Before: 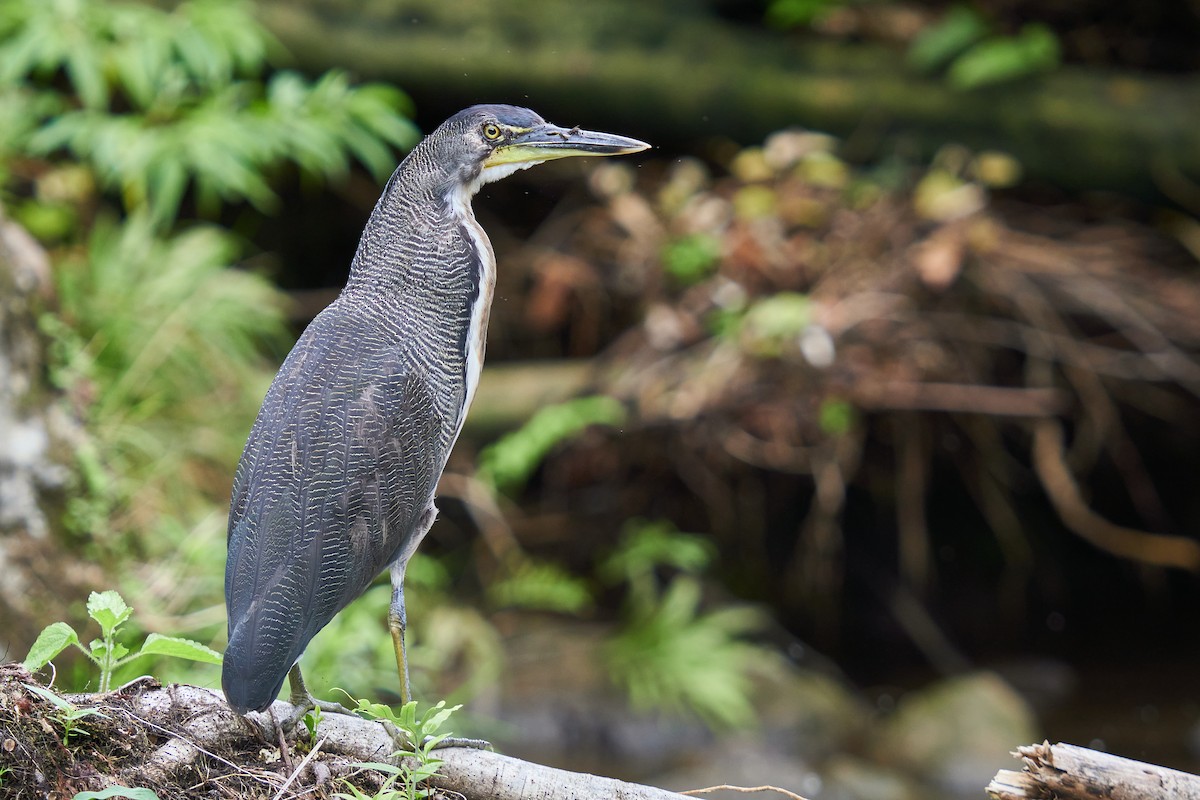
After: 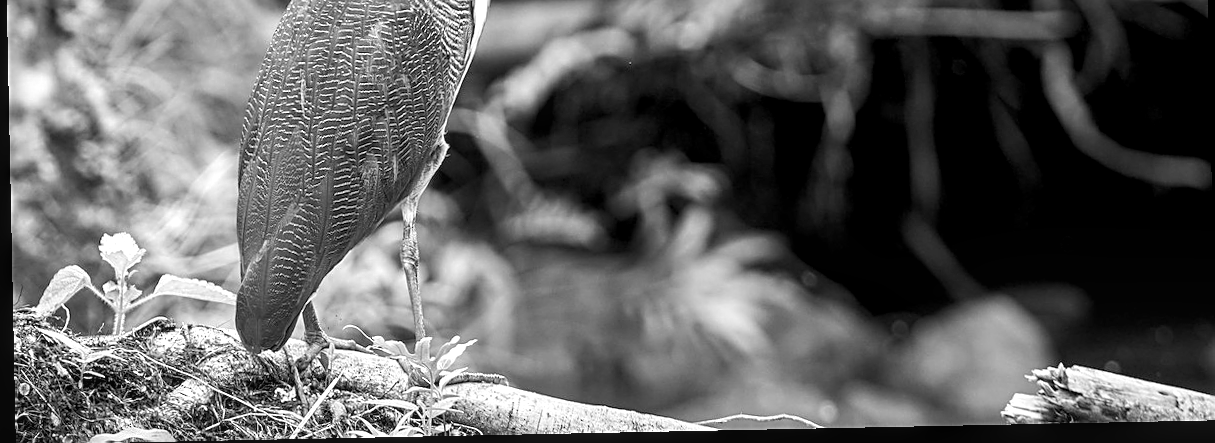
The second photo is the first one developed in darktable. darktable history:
sharpen: on, module defaults
local contrast: detail 117%
color balance rgb: shadows lift › luminance -21.66%, shadows lift › chroma 8.98%, shadows lift › hue 283.37°, power › chroma 1.05%, power › hue 25.59°, highlights gain › luminance 6.08%, highlights gain › chroma 2.55%, highlights gain › hue 90°, global offset › luminance -0.87%, perceptual saturation grading › global saturation 25%, perceptual saturation grading › highlights -28.39%, perceptual saturation grading › shadows 33.98%
exposure: exposure 0.367 EV, compensate highlight preservation false
crop and rotate: top 46.237%
levels: levels [0, 0.492, 0.984]
rotate and perspective: rotation -1.17°, automatic cropping off
contrast brightness saturation: saturation -1
